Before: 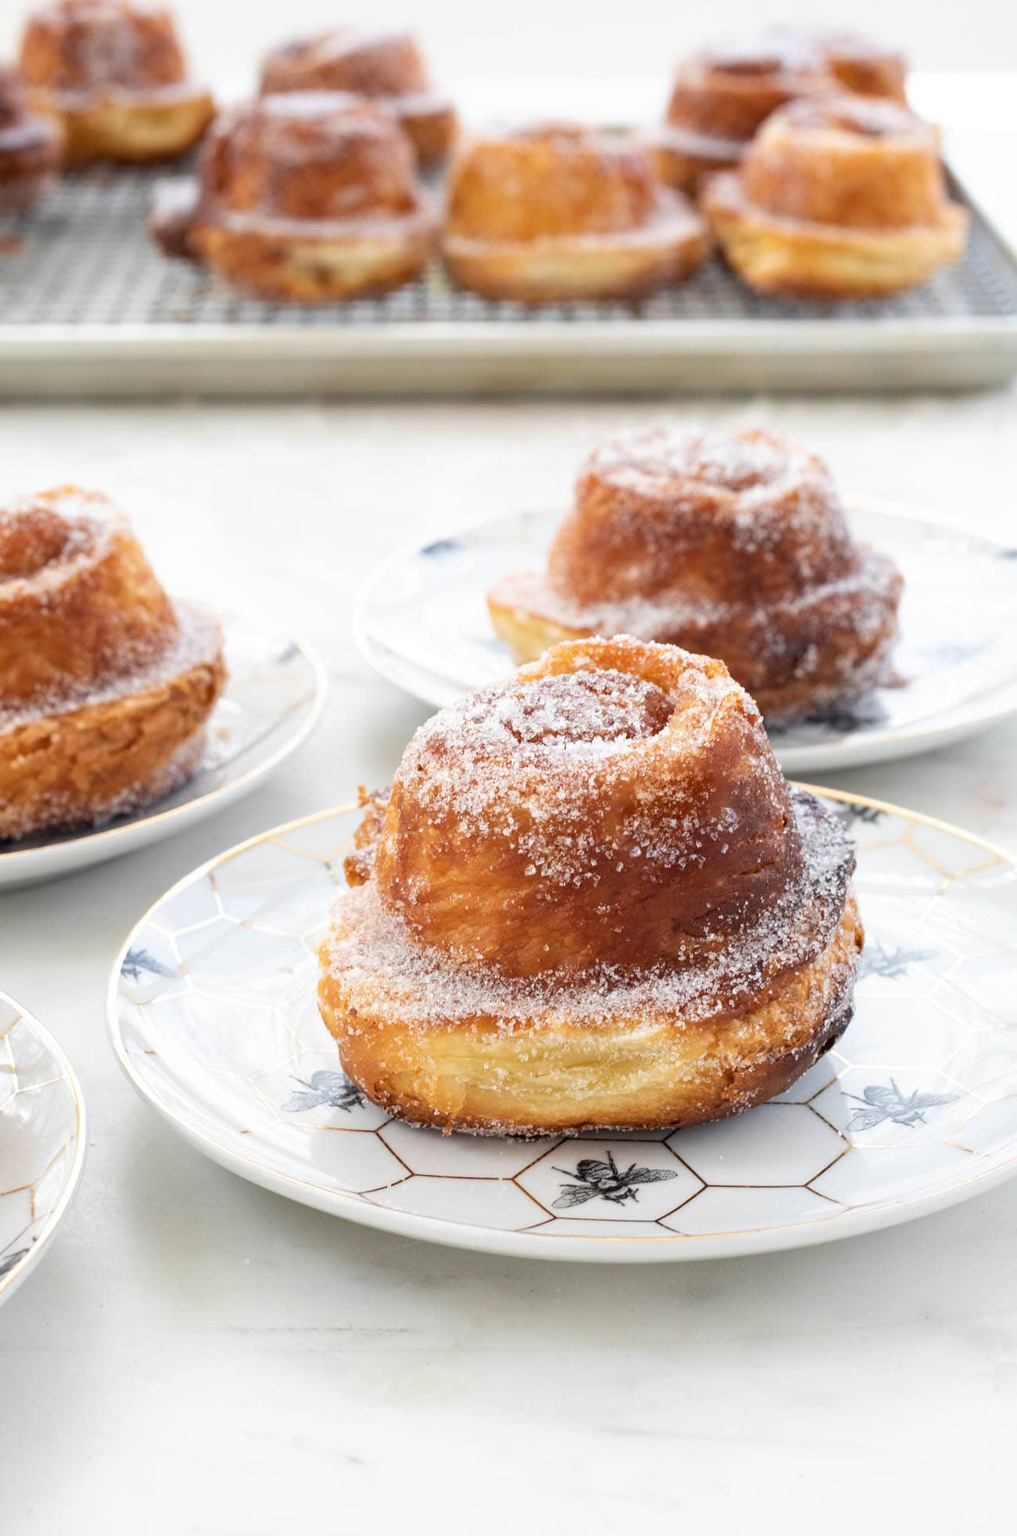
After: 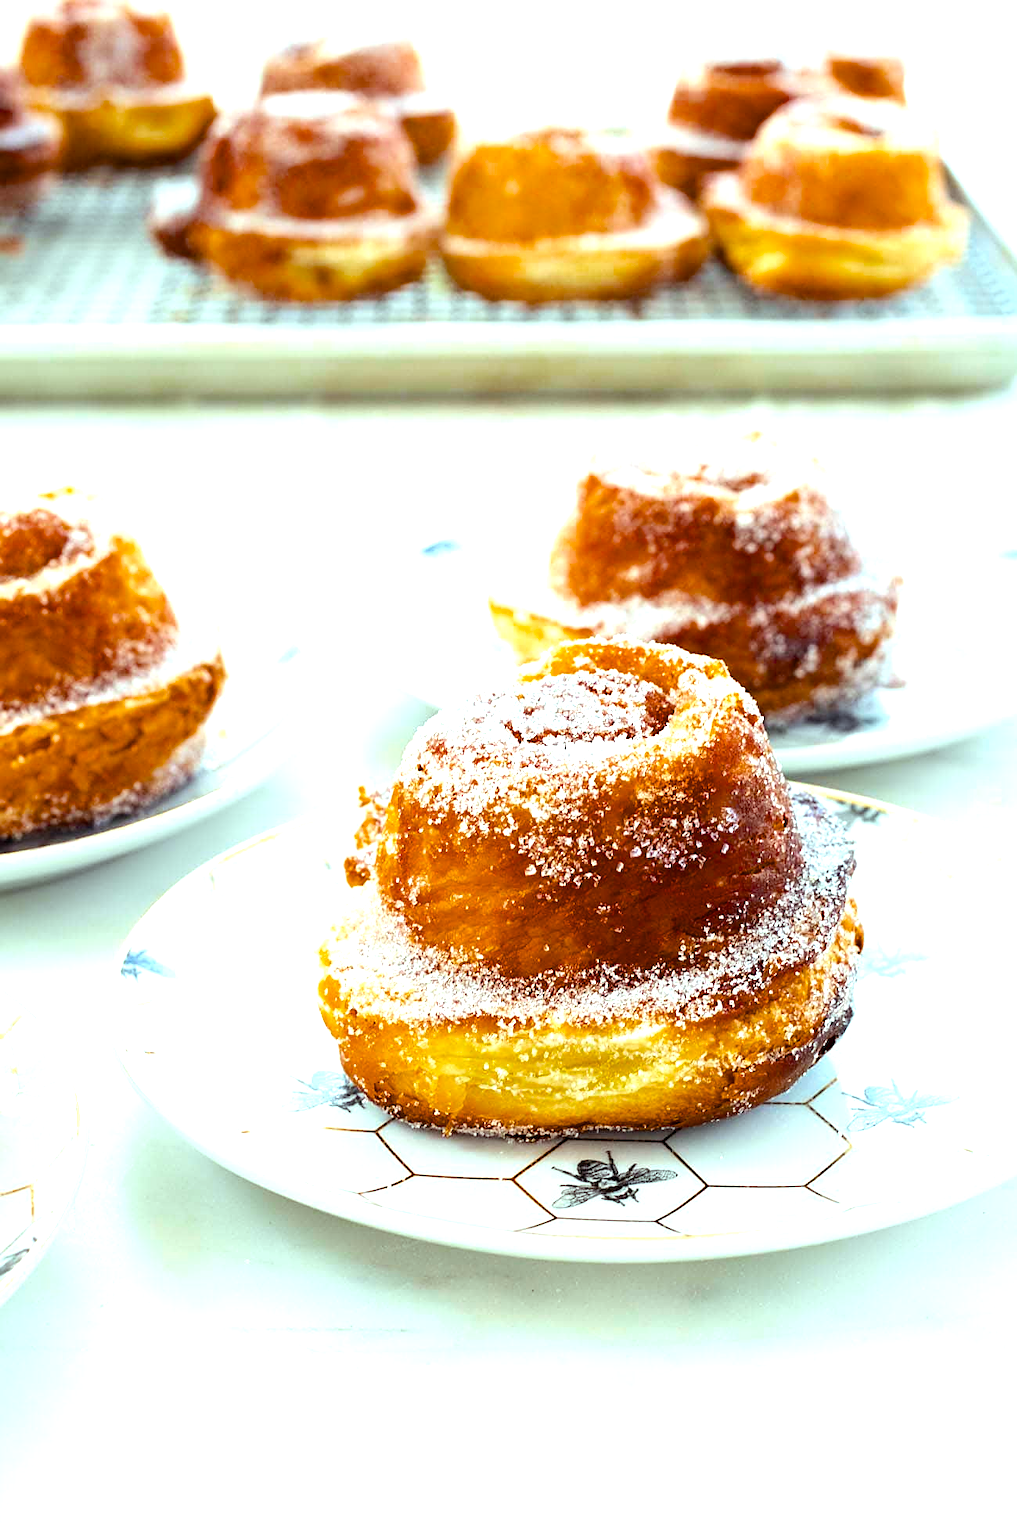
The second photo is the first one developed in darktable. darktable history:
sharpen: amount 0.497
exposure: black level correction 0, exposure 0.5 EV, compensate highlight preservation false
color balance rgb: highlights gain › luminance 19.919%, highlights gain › chroma 2.725%, highlights gain › hue 176.35°, perceptual saturation grading › global saturation 41.328%, perceptual brilliance grading › highlights 6.542%, perceptual brilliance grading › mid-tones 17.498%, perceptual brilliance grading › shadows -5.527%, saturation formula JzAzBz (2021)
